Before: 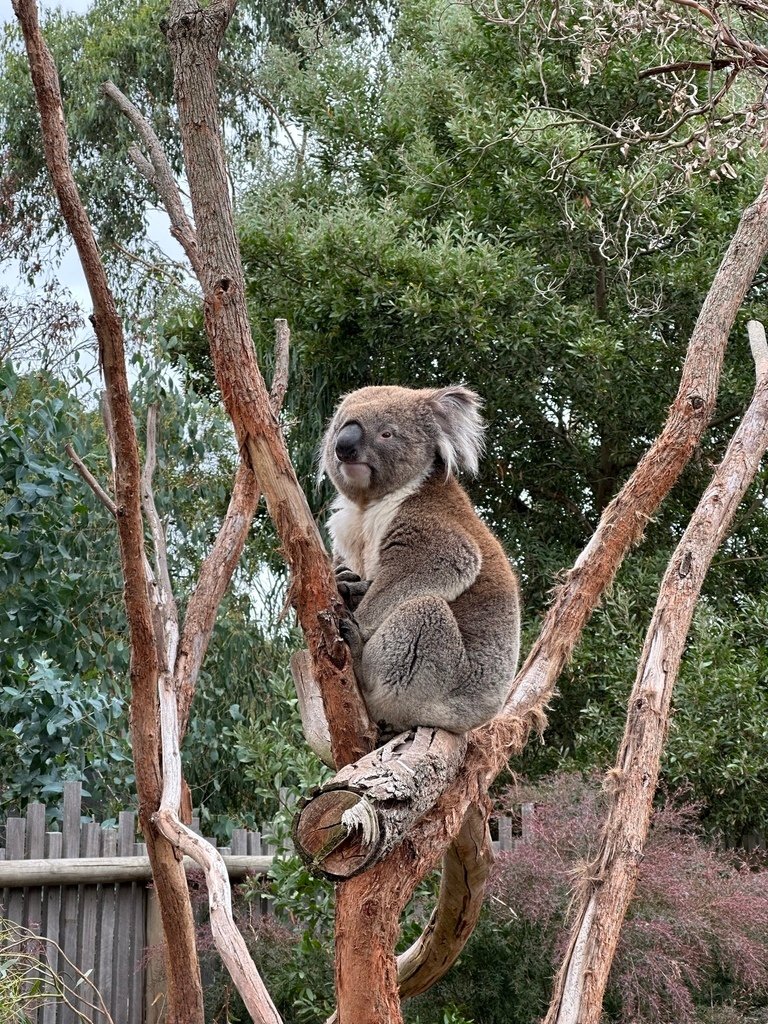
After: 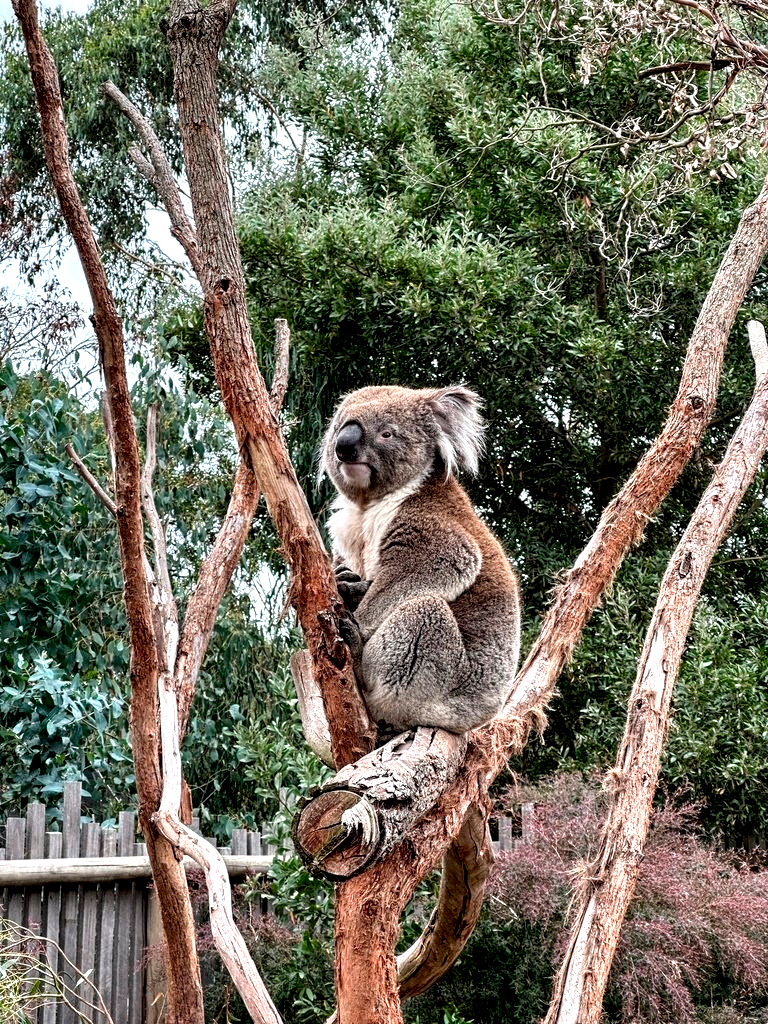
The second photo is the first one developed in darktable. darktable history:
sharpen: radius 5.325, amount 0.312, threshold 26.433
local contrast: highlights 80%, shadows 57%, detail 175%, midtone range 0.602
color reconstruction: threshold 112.74, spatial extent 487.26, range extent 12.1
shadows and highlights: radius 133.83, soften with gaussian
